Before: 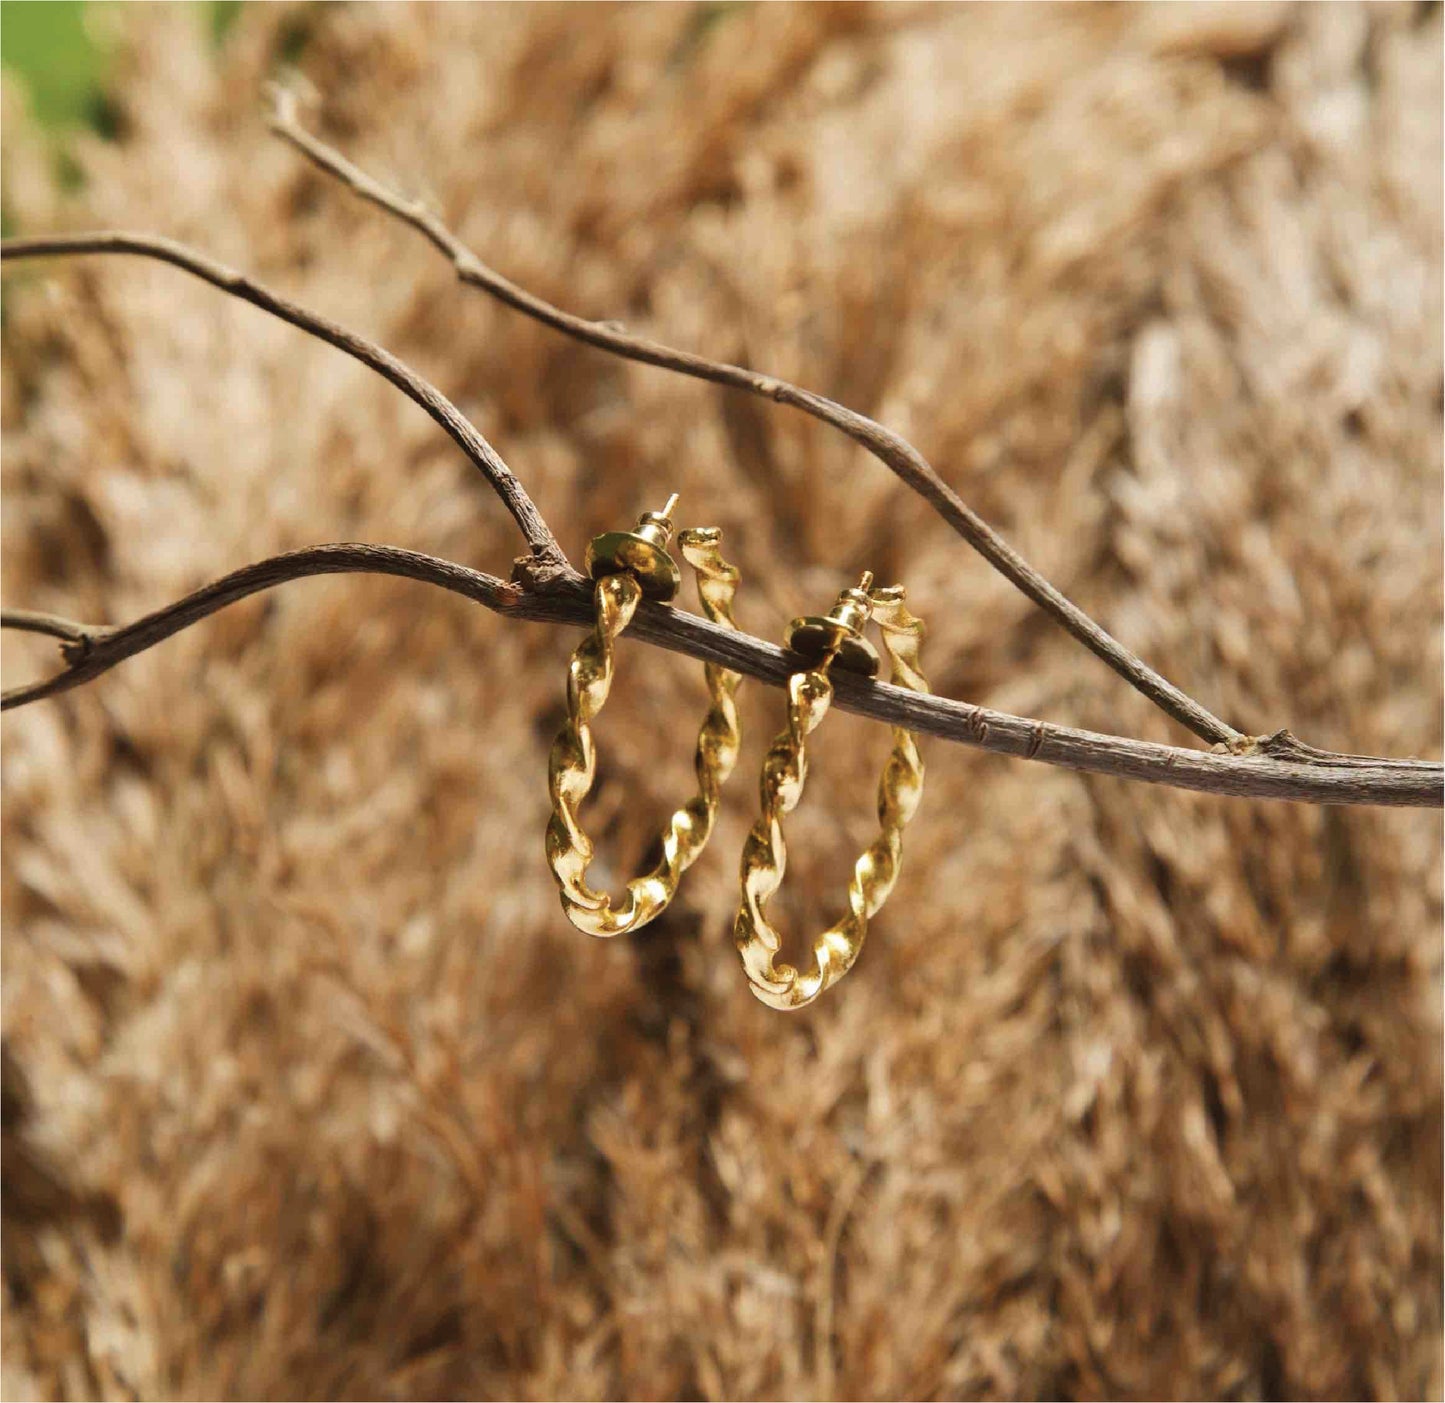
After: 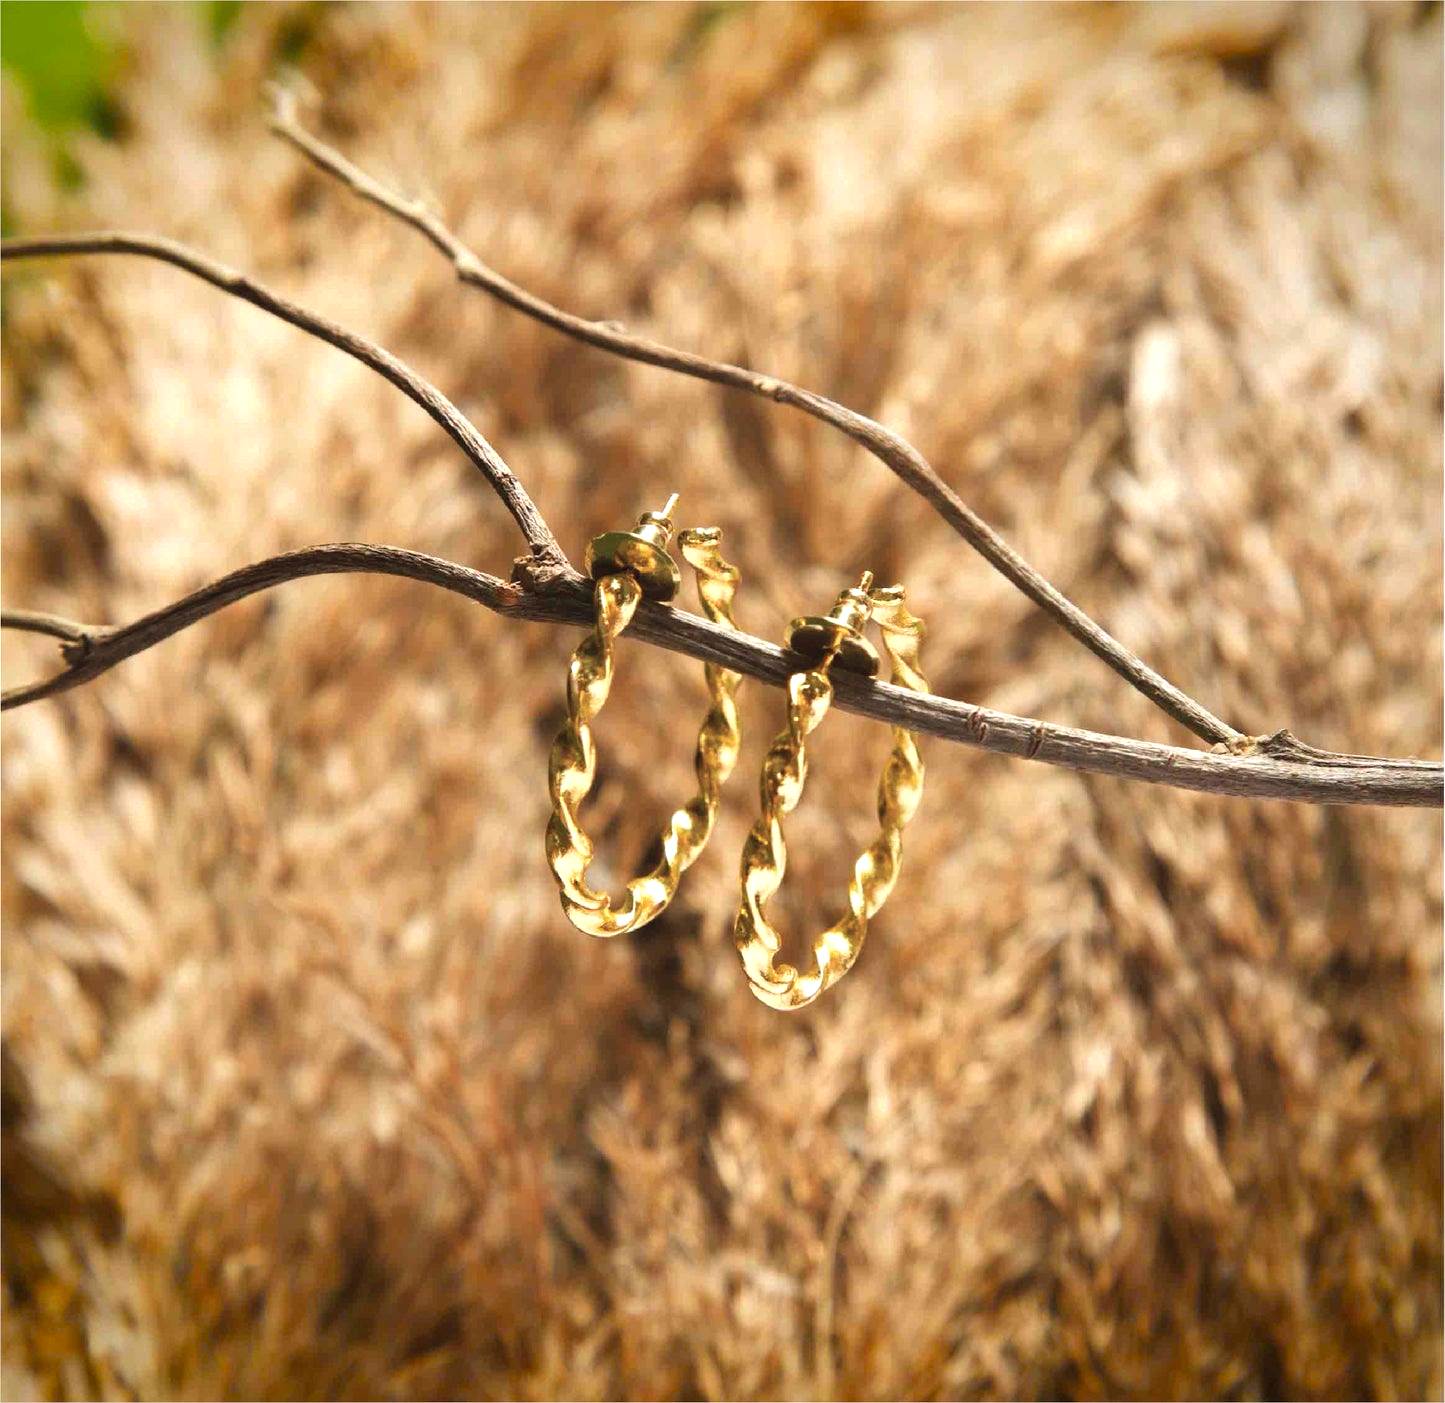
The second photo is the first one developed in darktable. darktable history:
vignetting: fall-off start 88.53%, fall-off radius 44.2%, saturation 0.376, width/height ratio 1.161
exposure: exposure 0.6 EV, compensate highlight preservation false
